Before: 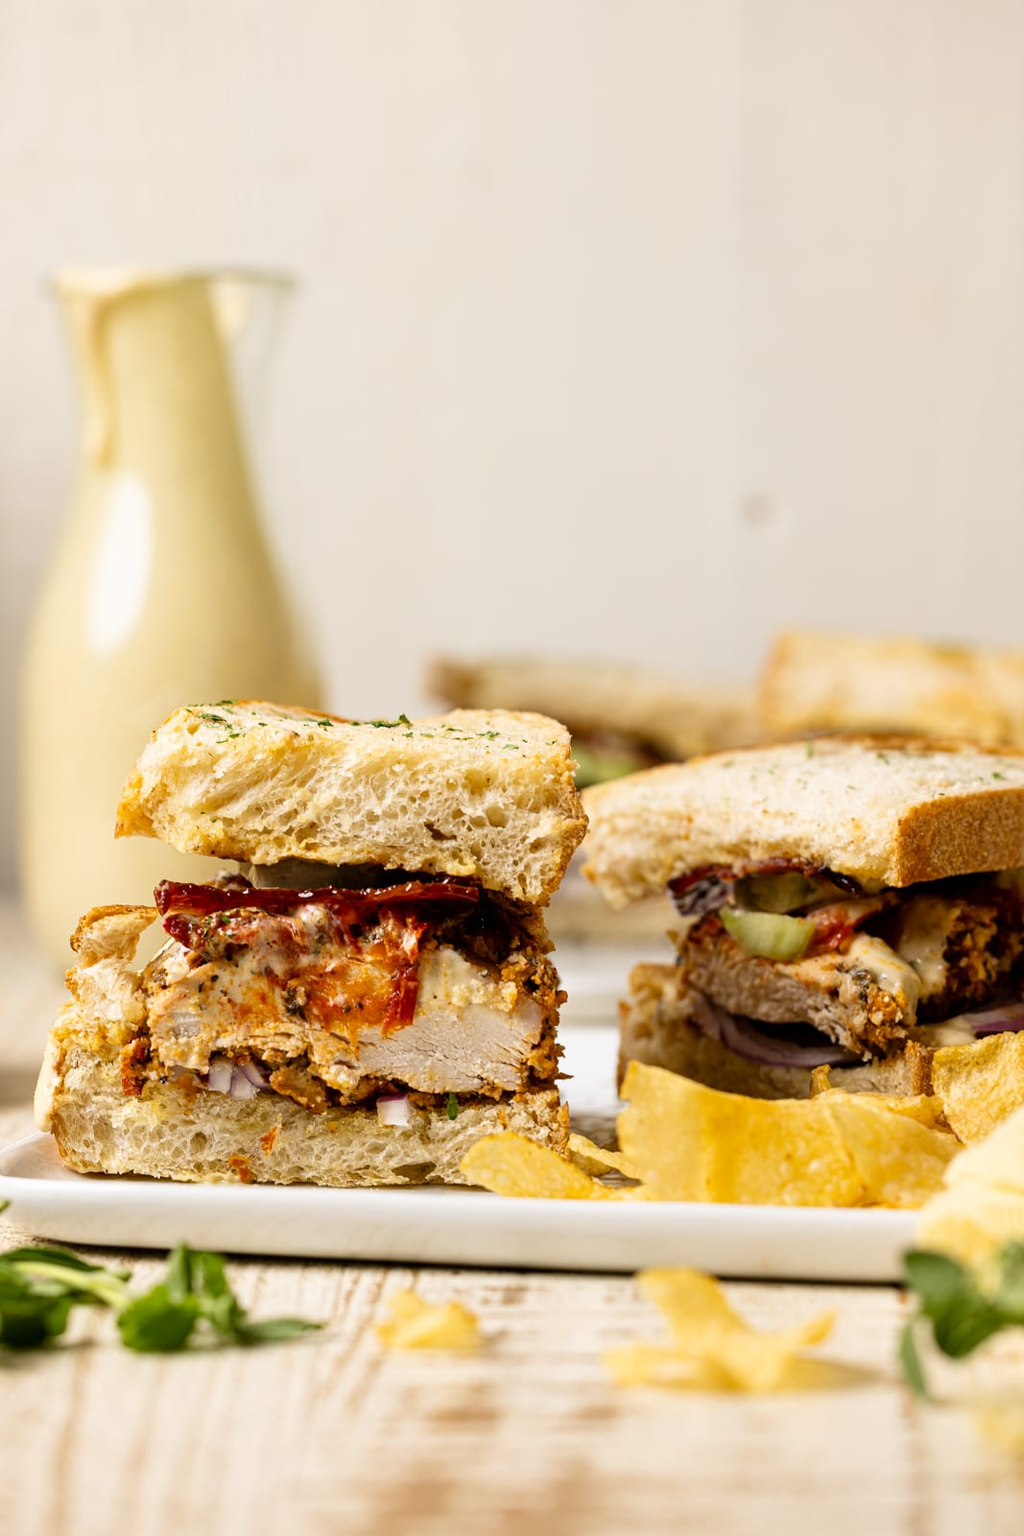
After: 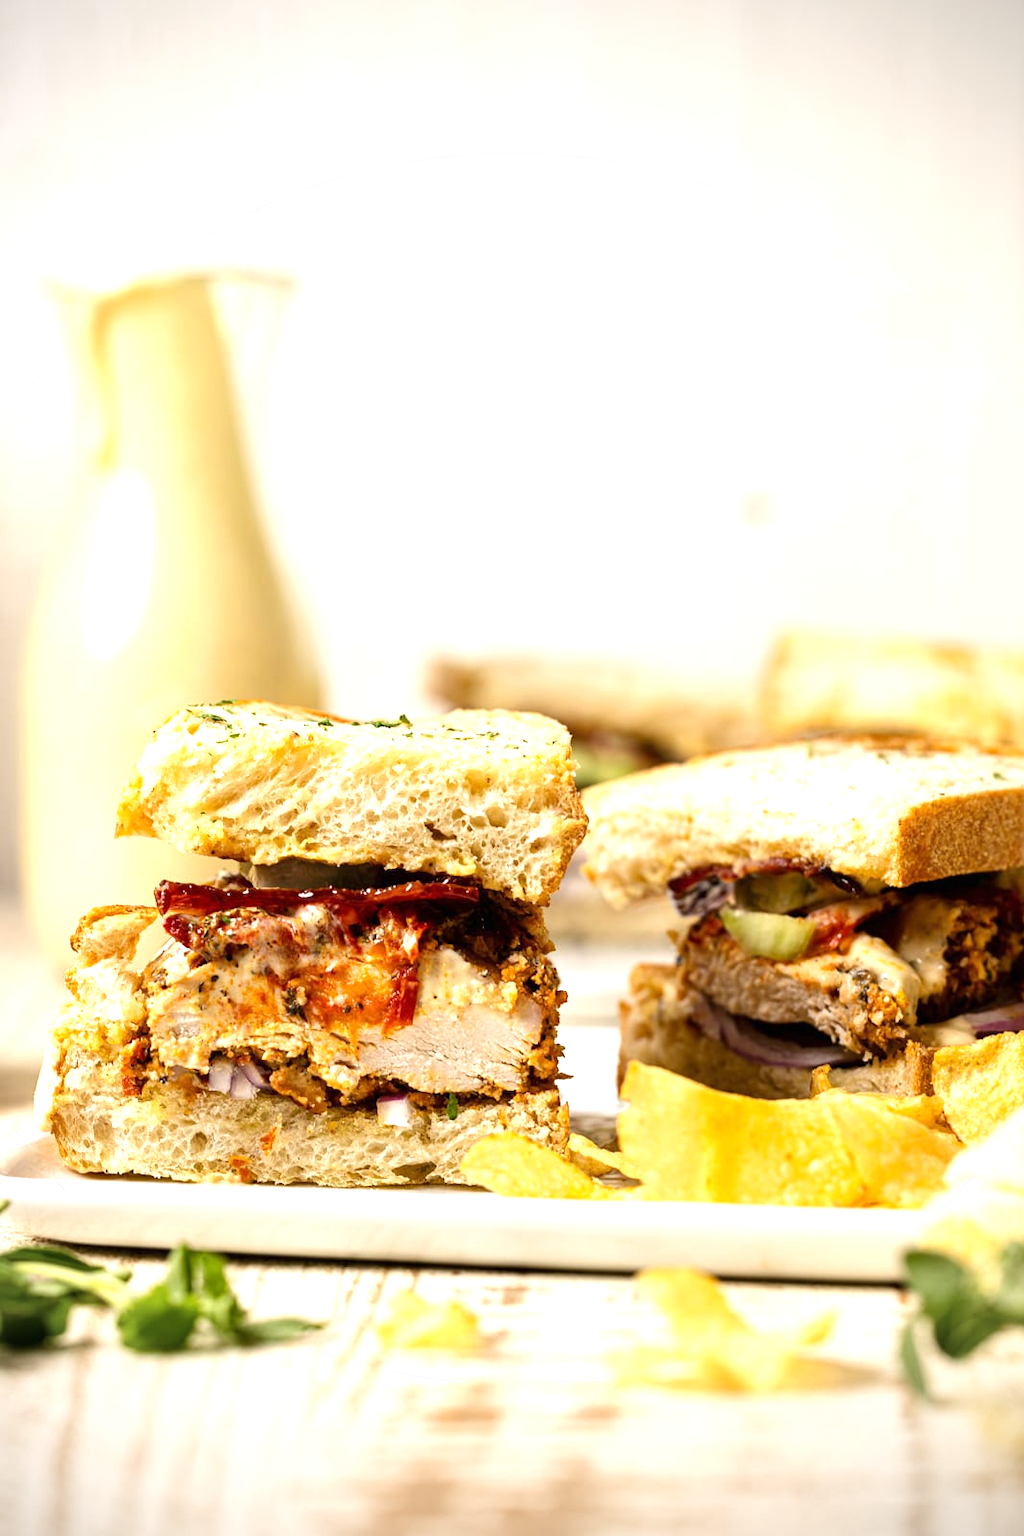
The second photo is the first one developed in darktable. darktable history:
exposure: black level correction 0, exposure 0.691 EV, compensate exposure bias true, compensate highlight preservation false
tone equalizer: smoothing diameter 24.9%, edges refinement/feathering 8.83, preserve details guided filter
vignetting: unbound false
